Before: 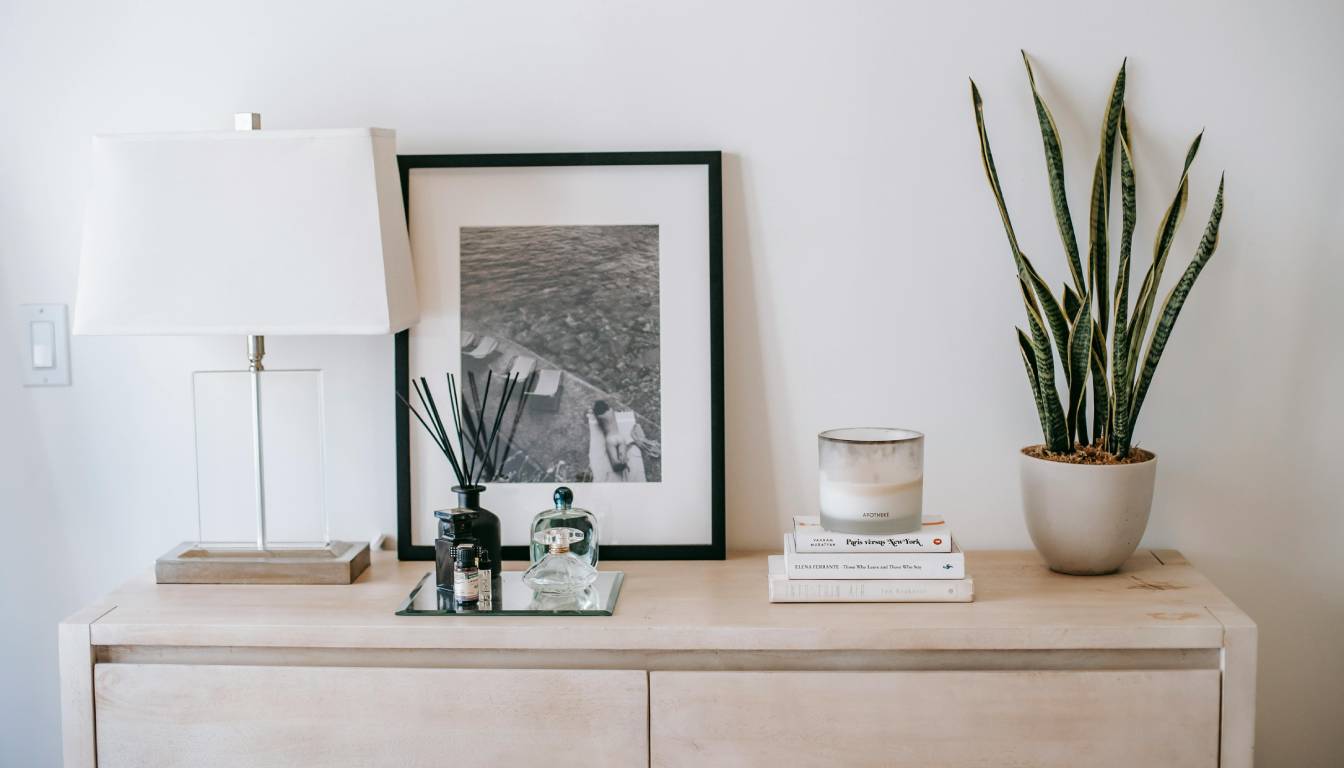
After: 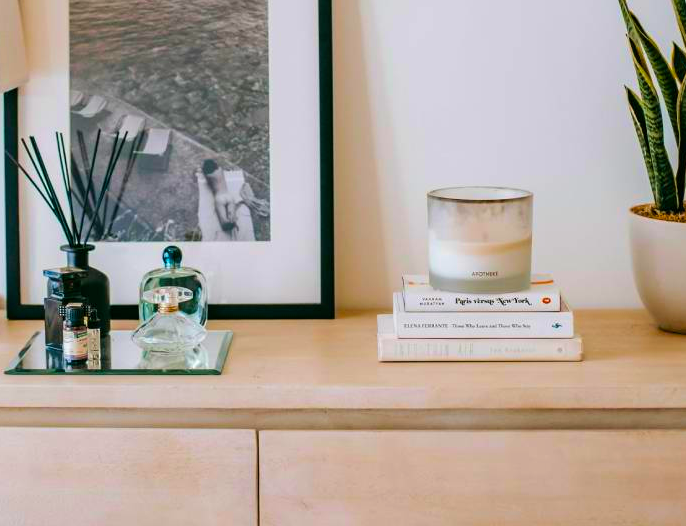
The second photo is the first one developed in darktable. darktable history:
crop and rotate: left 29.122%, top 31.453%, right 19.811%
color balance rgb: linear chroma grading › global chroma 40.382%, perceptual saturation grading › global saturation 25.1%
velvia: on, module defaults
